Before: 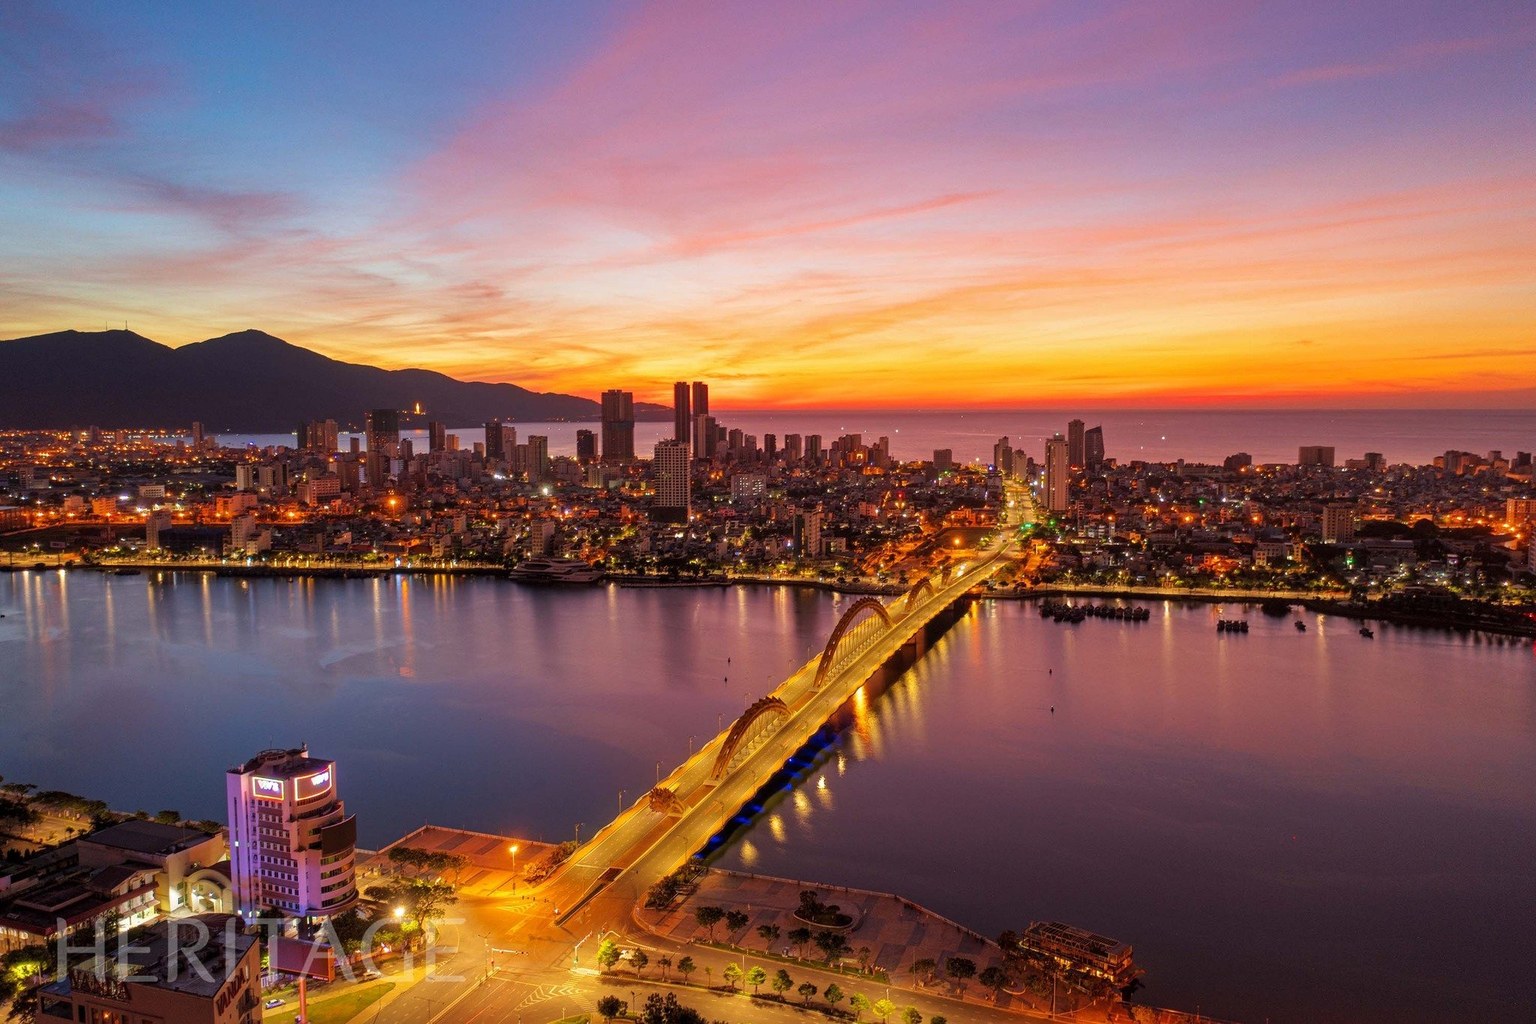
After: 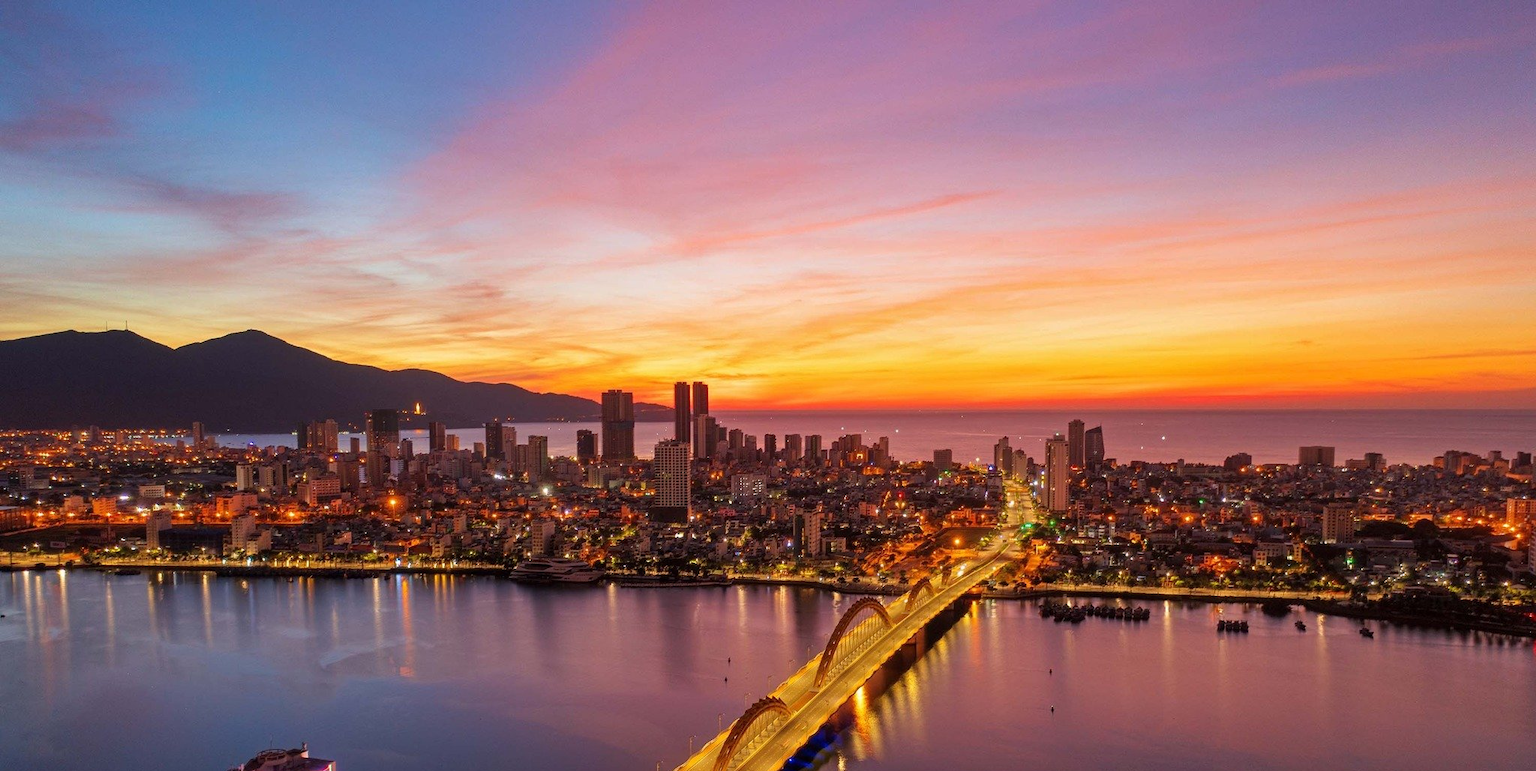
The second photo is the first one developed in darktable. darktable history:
crop: bottom 24.577%
exposure: compensate exposure bias true, compensate highlight preservation false
